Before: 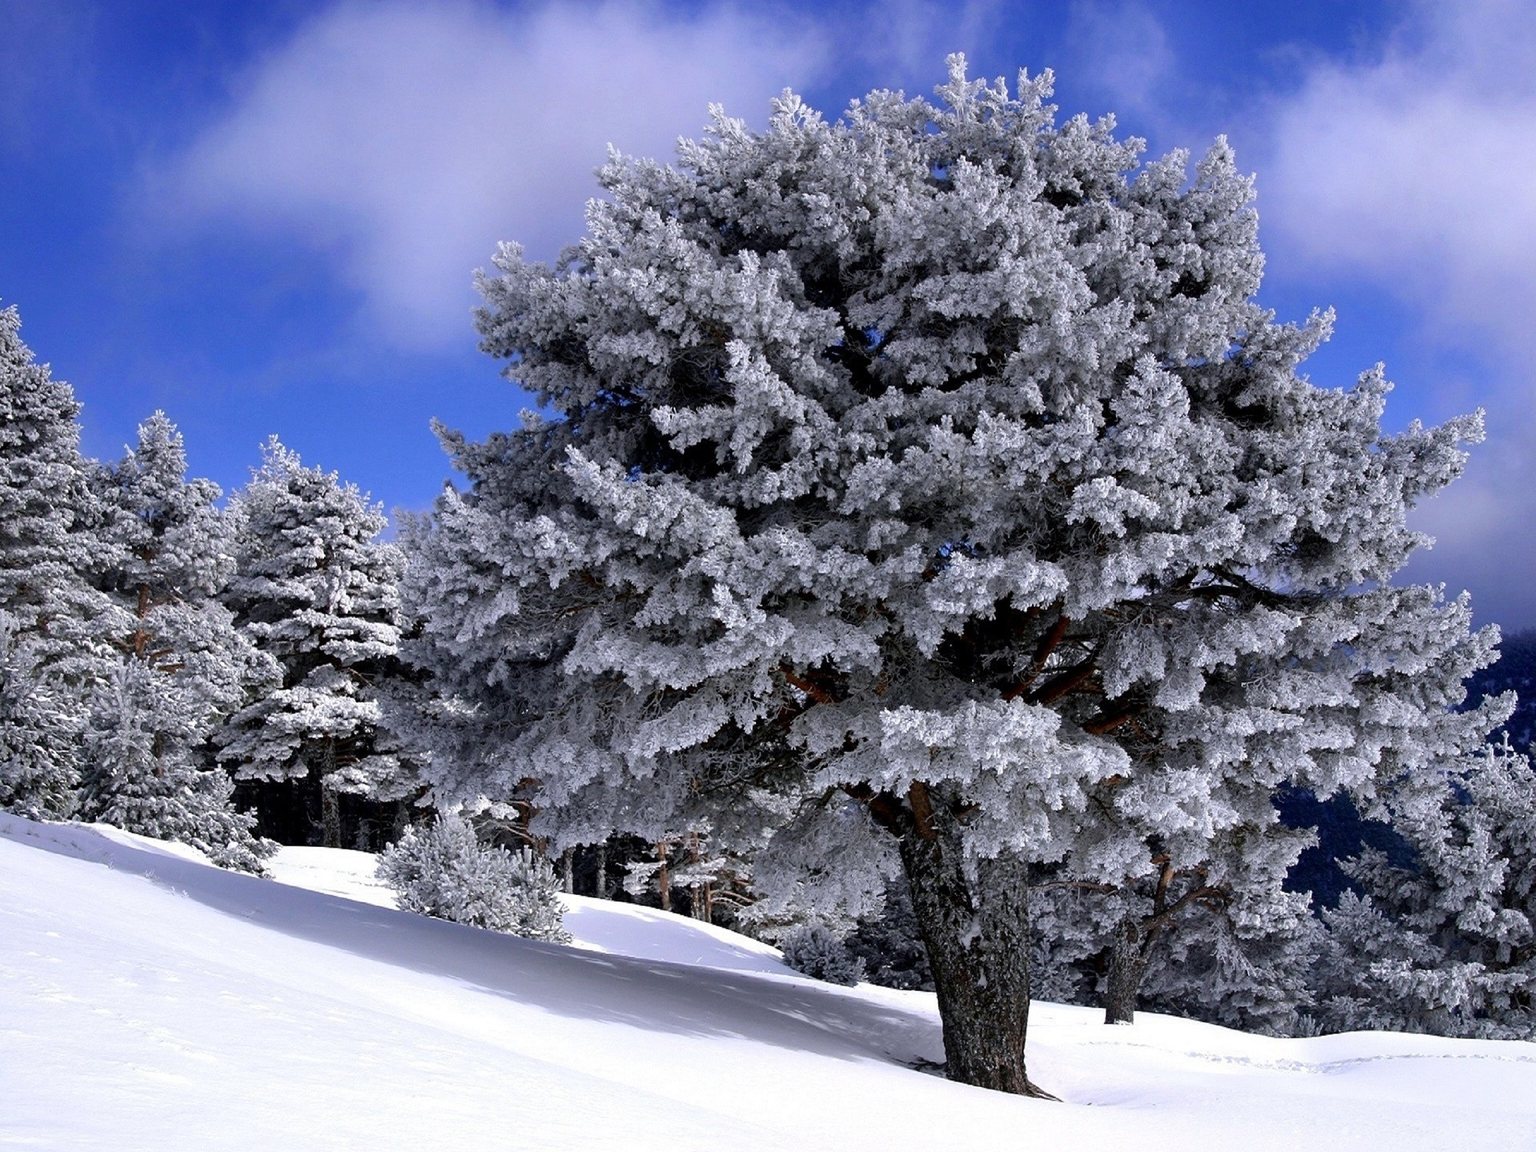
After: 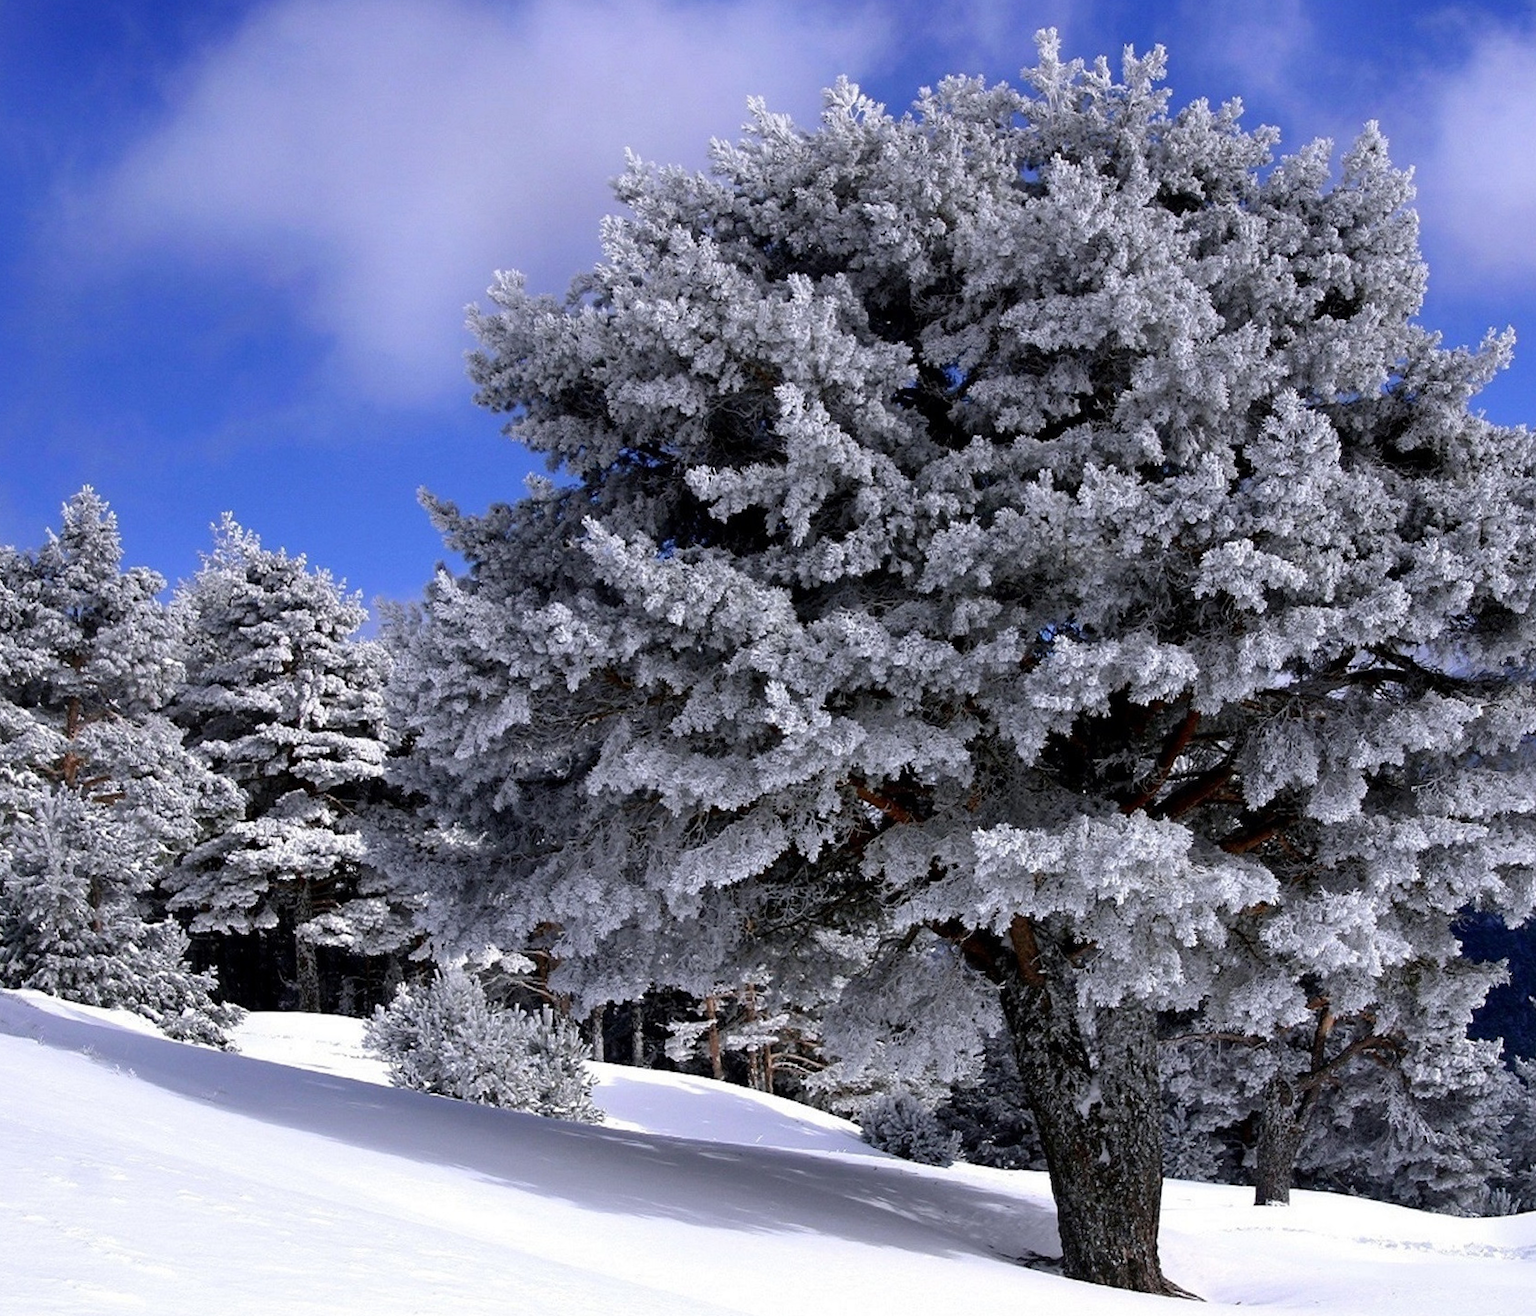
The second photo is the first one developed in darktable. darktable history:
crop and rotate: angle 1.32°, left 4.135%, top 0.819%, right 11.166%, bottom 2.382%
